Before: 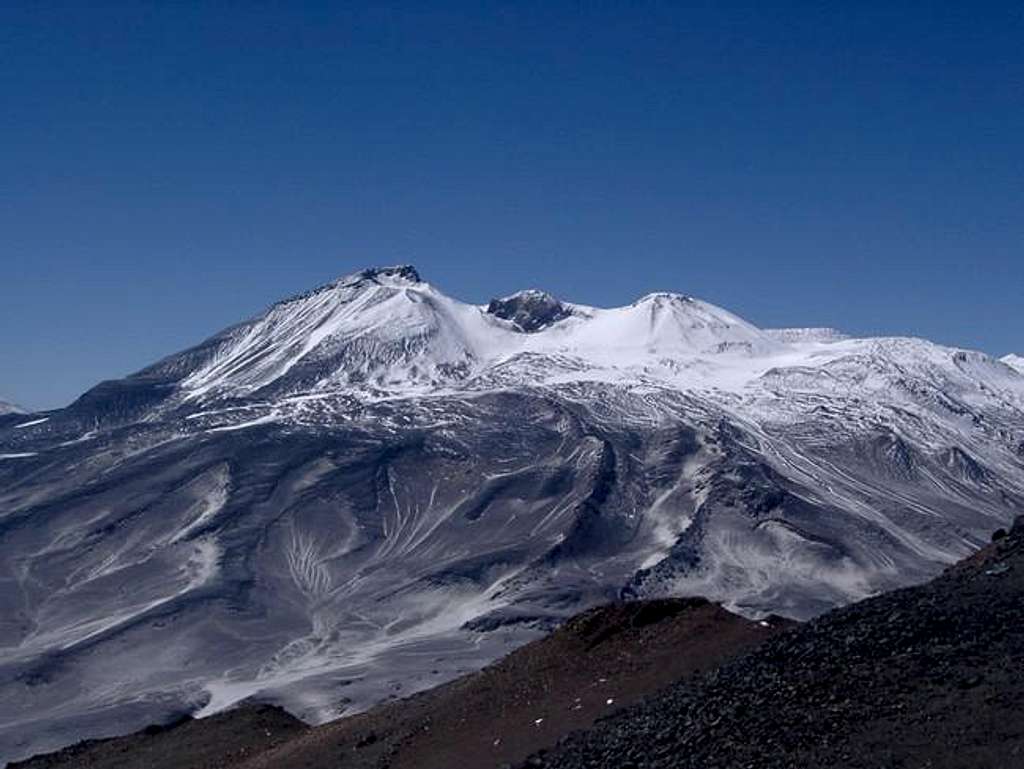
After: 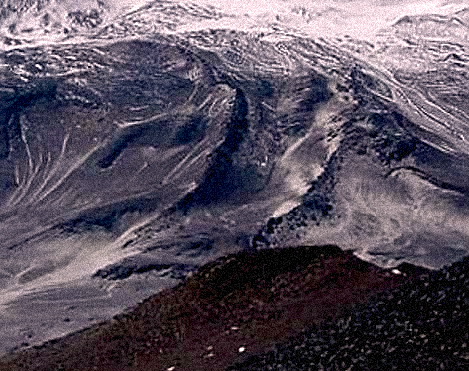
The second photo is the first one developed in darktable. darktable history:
crop: left 35.976%, top 45.819%, right 18.162%, bottom 5.807%
sharpen: on, module defaults
white balance: red 1.127, blue 0.943
exposure: black level correction 0.007, exposure 0.159 EV, compensate highlight preservation false
base curve: curves: ch0 [(0, 0) (0.297, 0.298) (1, 1)], preserve colors none
grain: coarseness 46.9 ISO, strength 50.21%, mid-tones bias 0%
